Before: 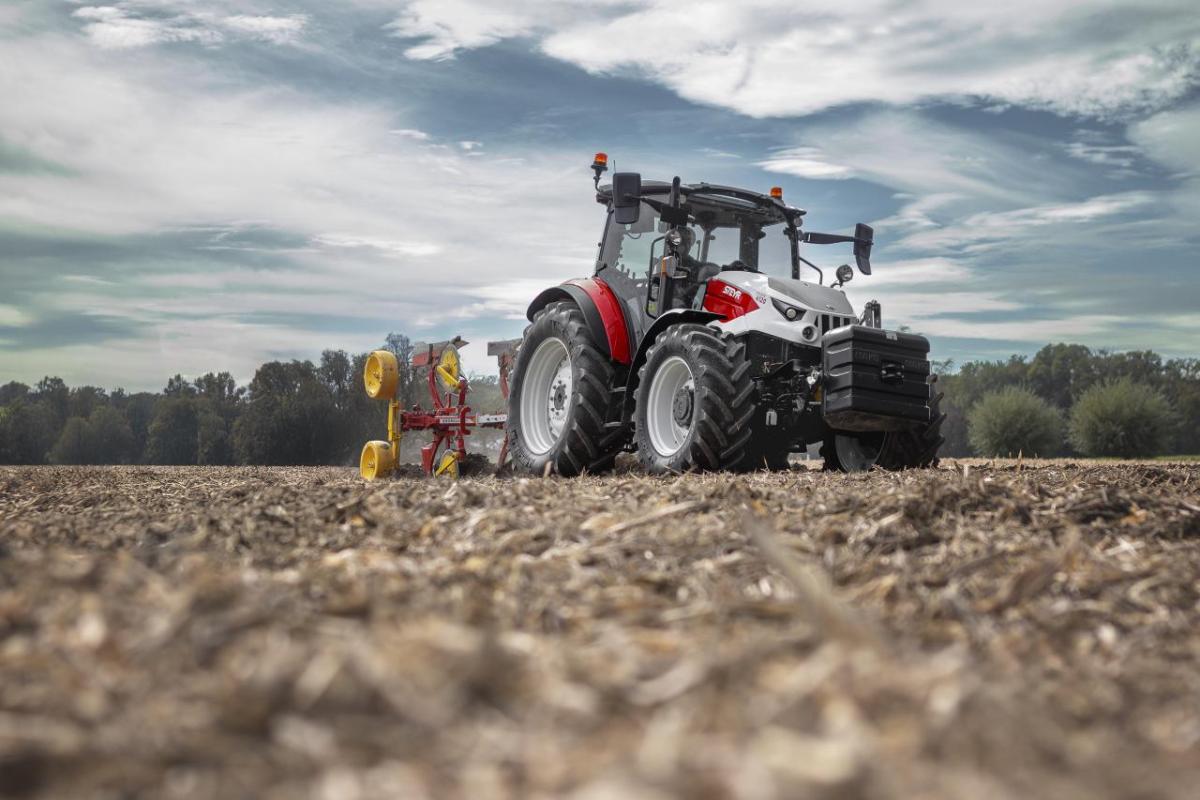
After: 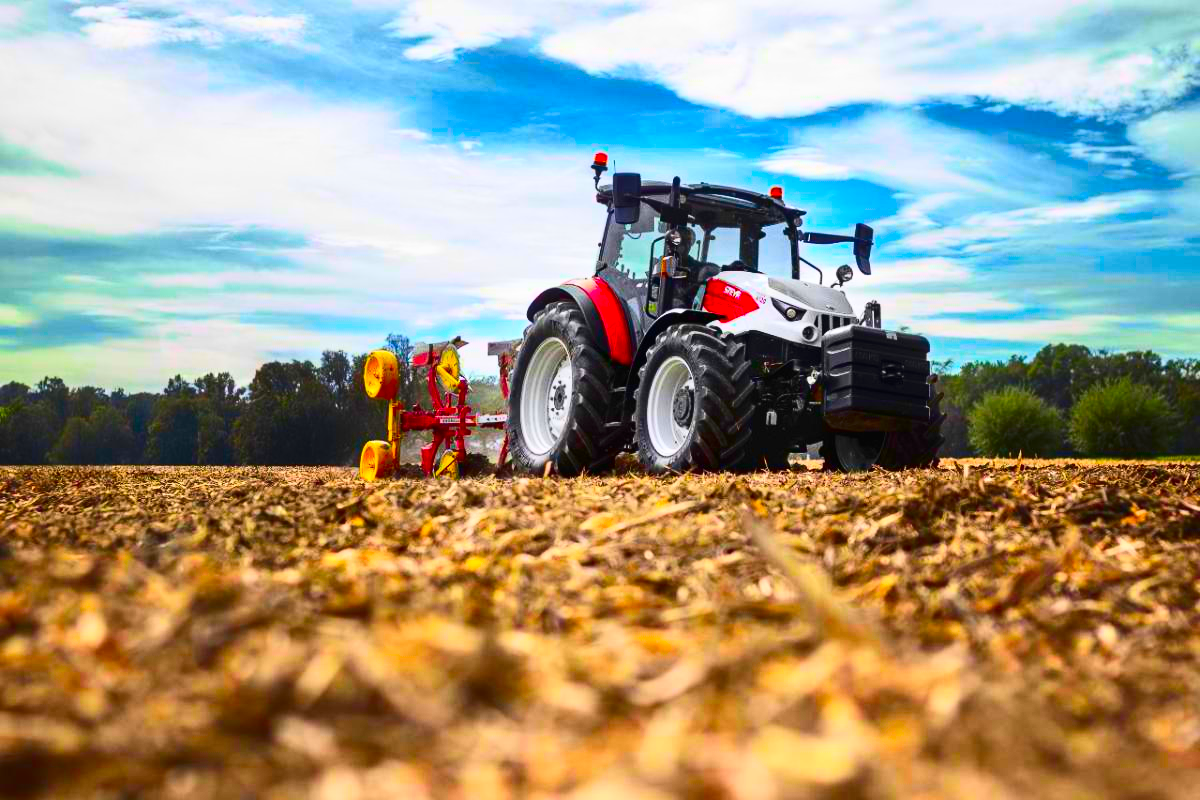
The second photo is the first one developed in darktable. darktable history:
contrast brightness saturation: contrast 0.397, brightness 0.054, saturation 0.258
color correction: highlights b* 0.003, saturation 2.96
